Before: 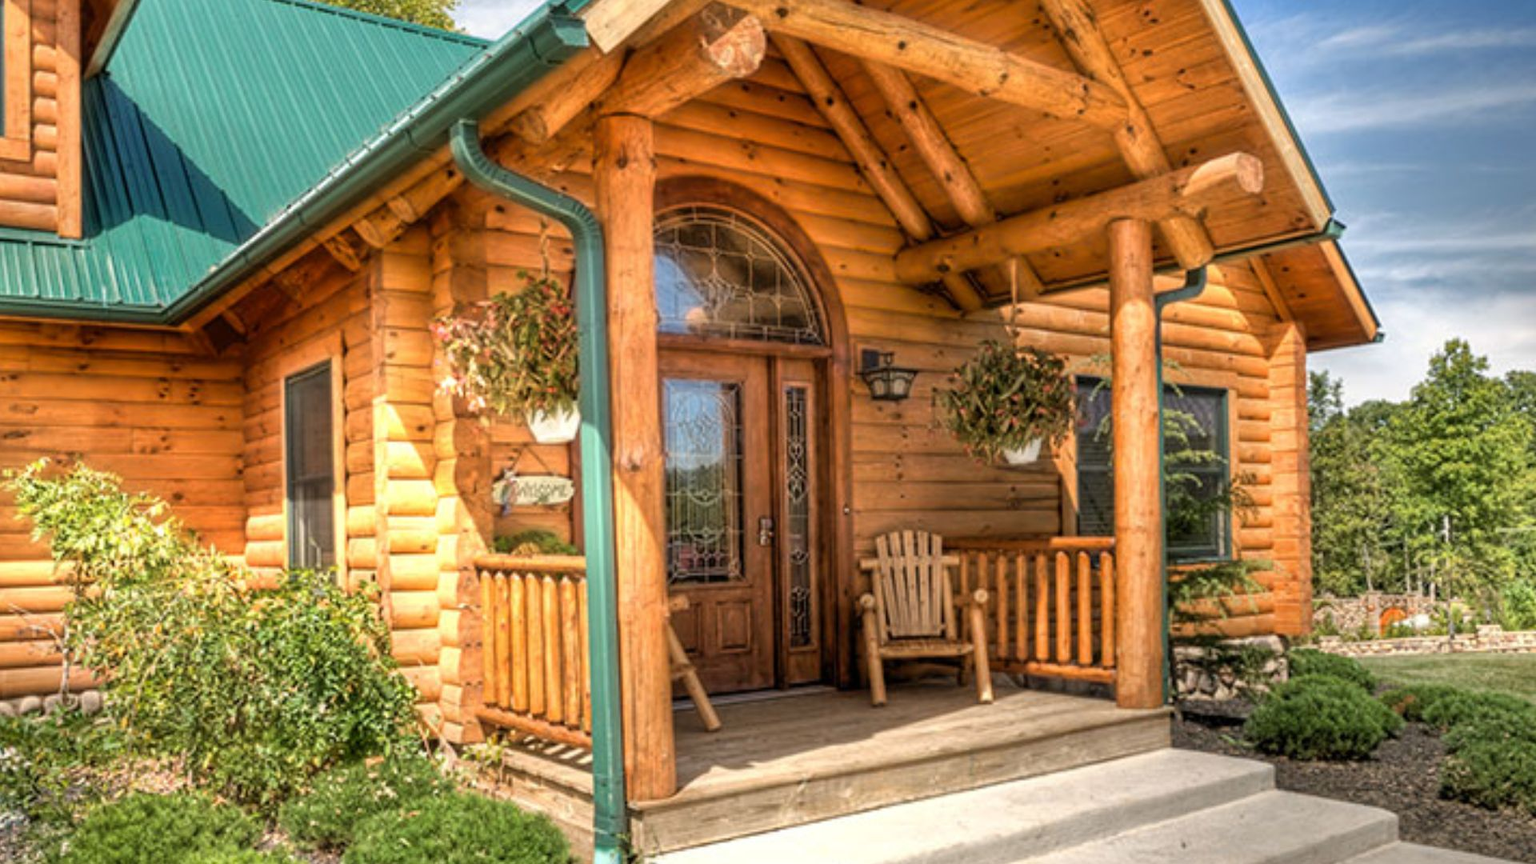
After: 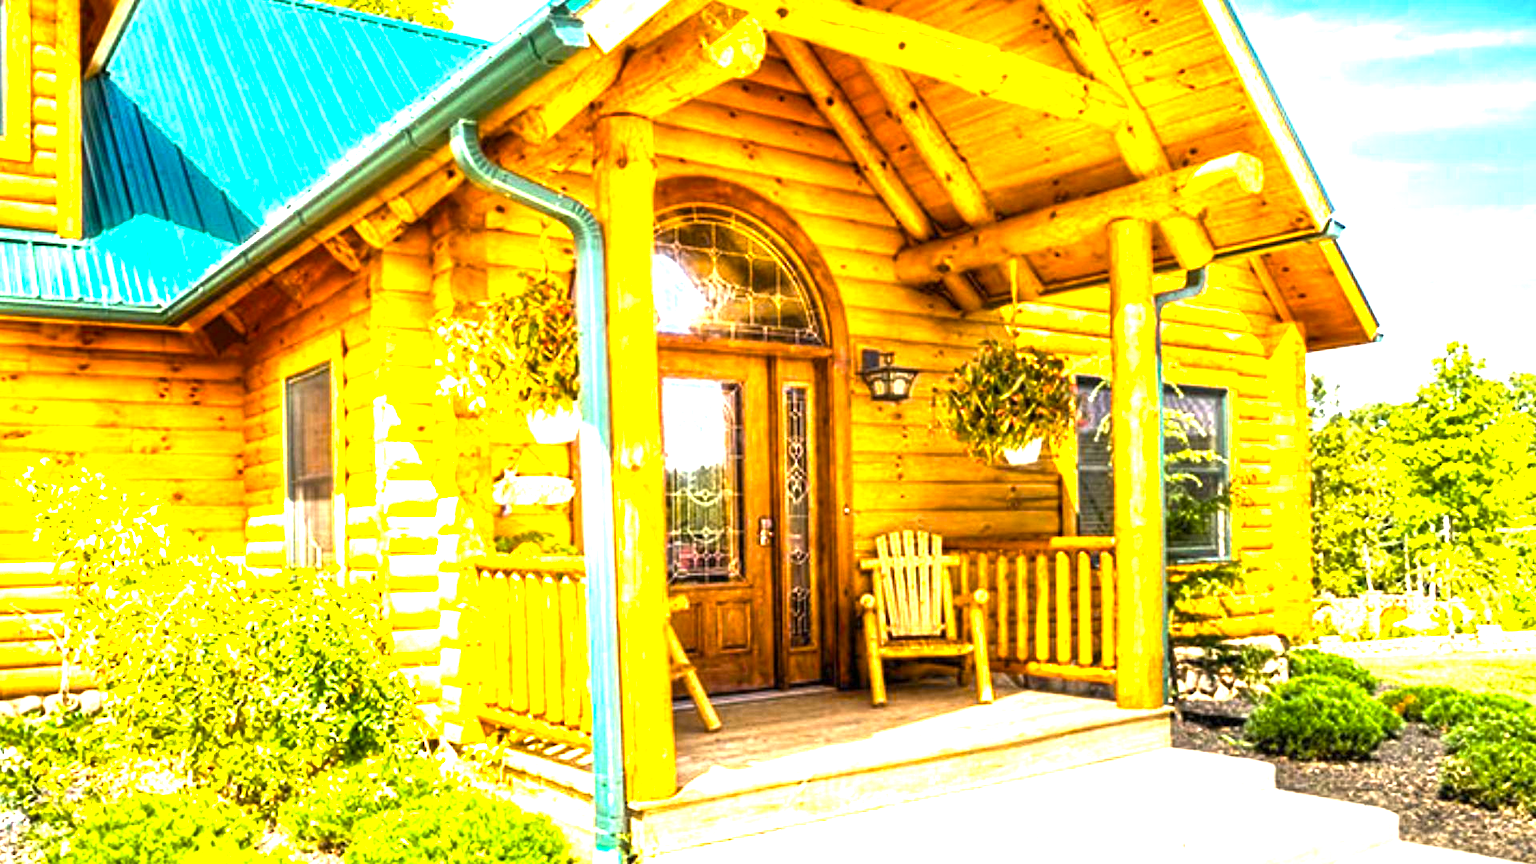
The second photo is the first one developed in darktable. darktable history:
color balance rgb: perceptual saturation grading › global saturation 29.92%, perceptual brilliance grading › global brilliance 34.578%, perceptual brilliance grading › highlights 49.99%, perceptual brilliance grading › mid-tones 59.877%, perceptual brilliance grading › shadows 34.47%, global vibrance 20%
